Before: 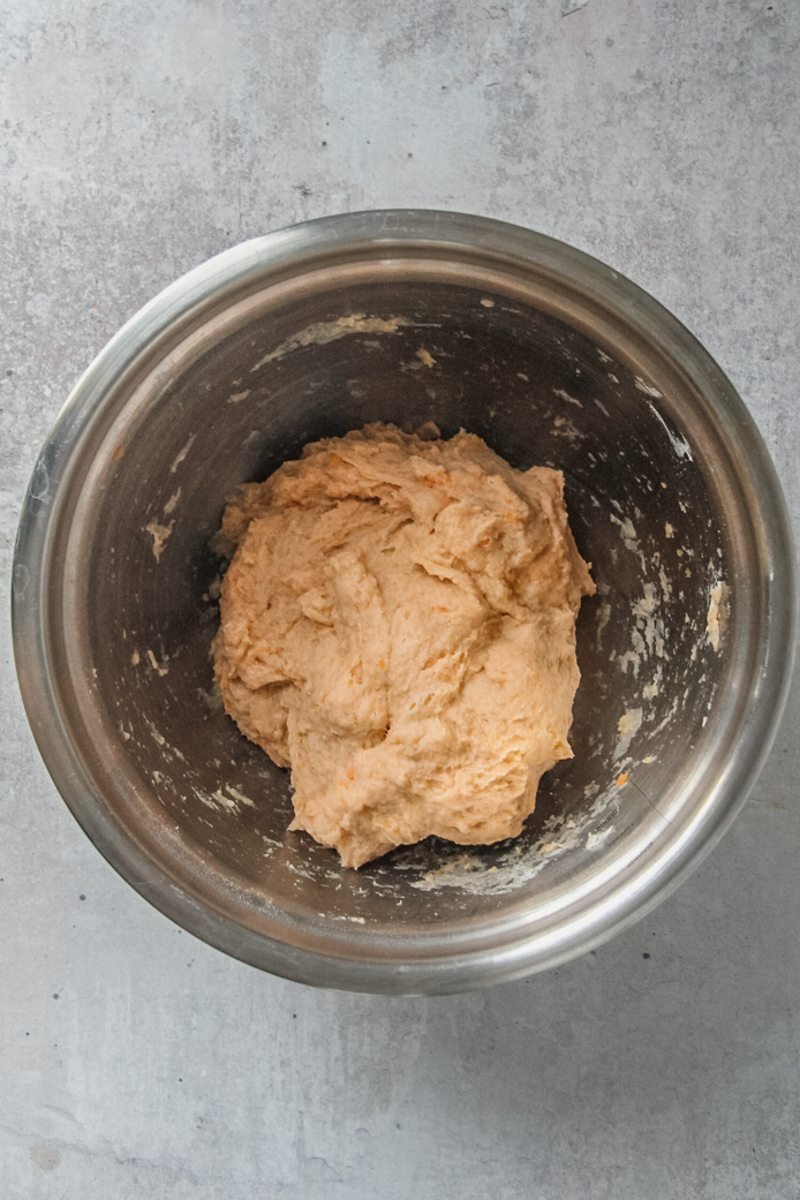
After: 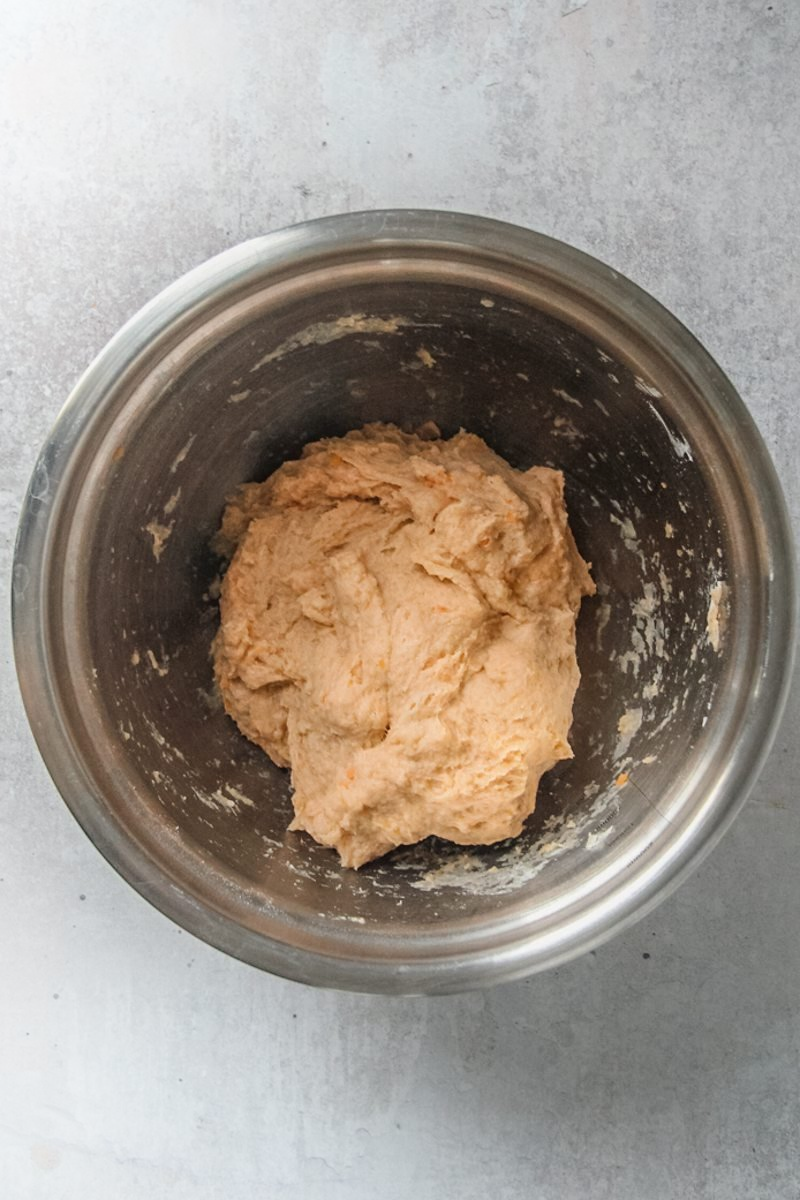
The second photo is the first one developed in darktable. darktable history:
shadows and highlights: shadows -54.64, highlights 86.22, soften with gaussian
